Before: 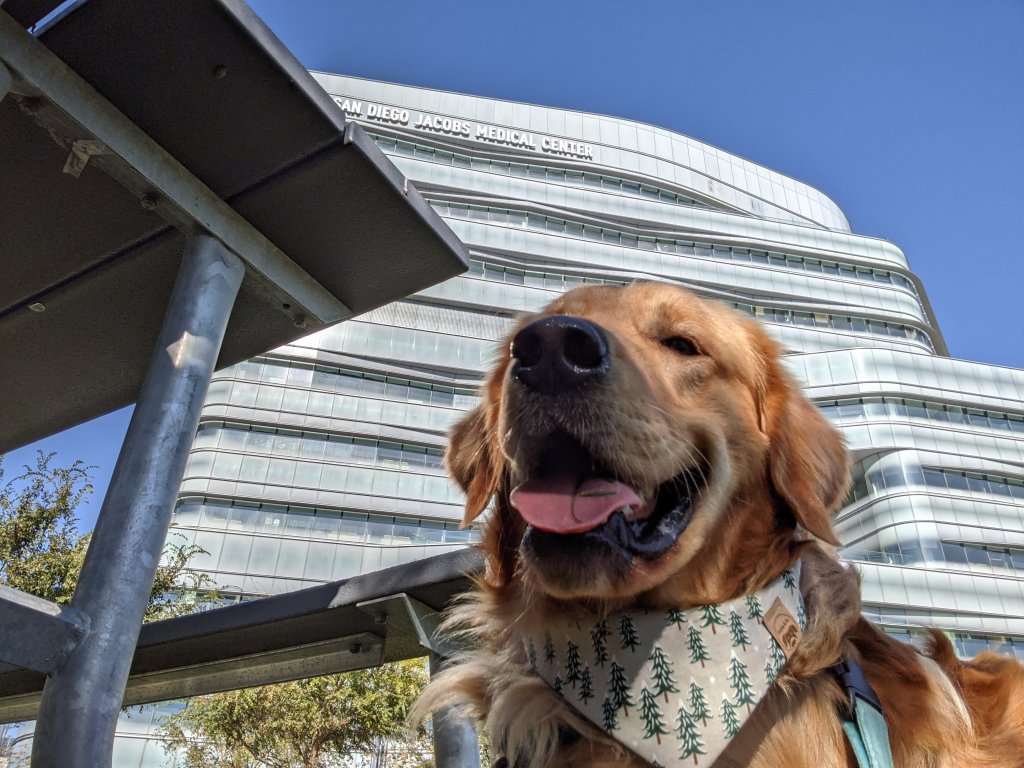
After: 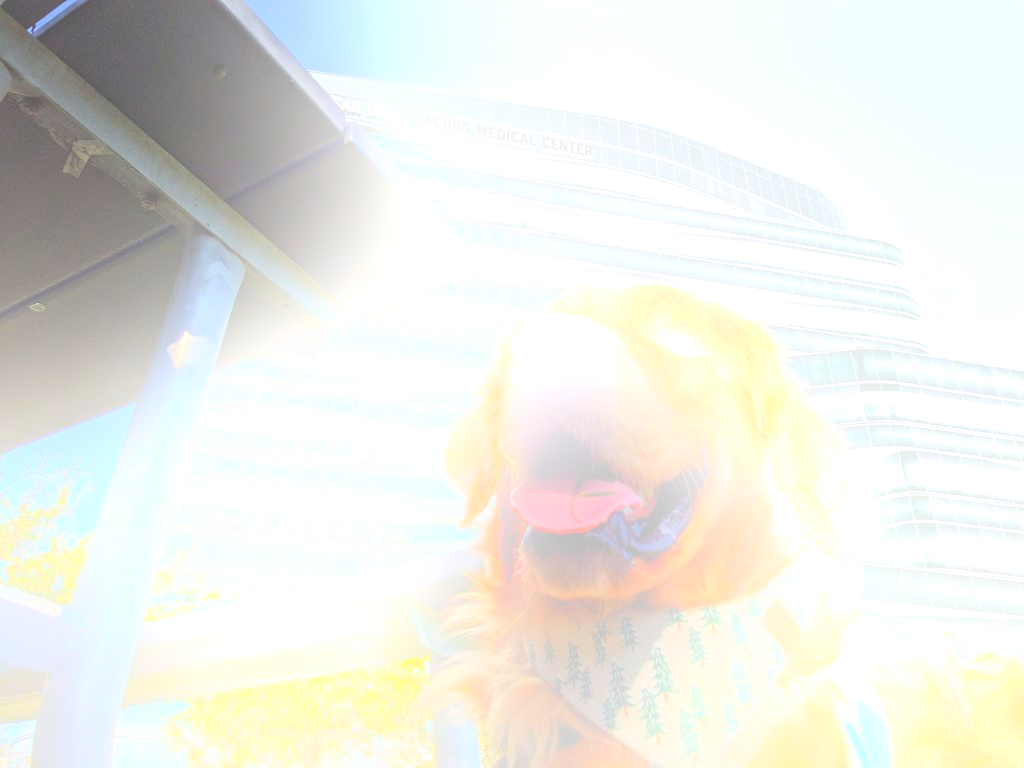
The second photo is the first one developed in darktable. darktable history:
bloom: size 25%, threshold 5%, strength 90%
exposure: black level correction 0, exposure 0.5 EV, compensate exposure bias true, compensate highlight preservation false
